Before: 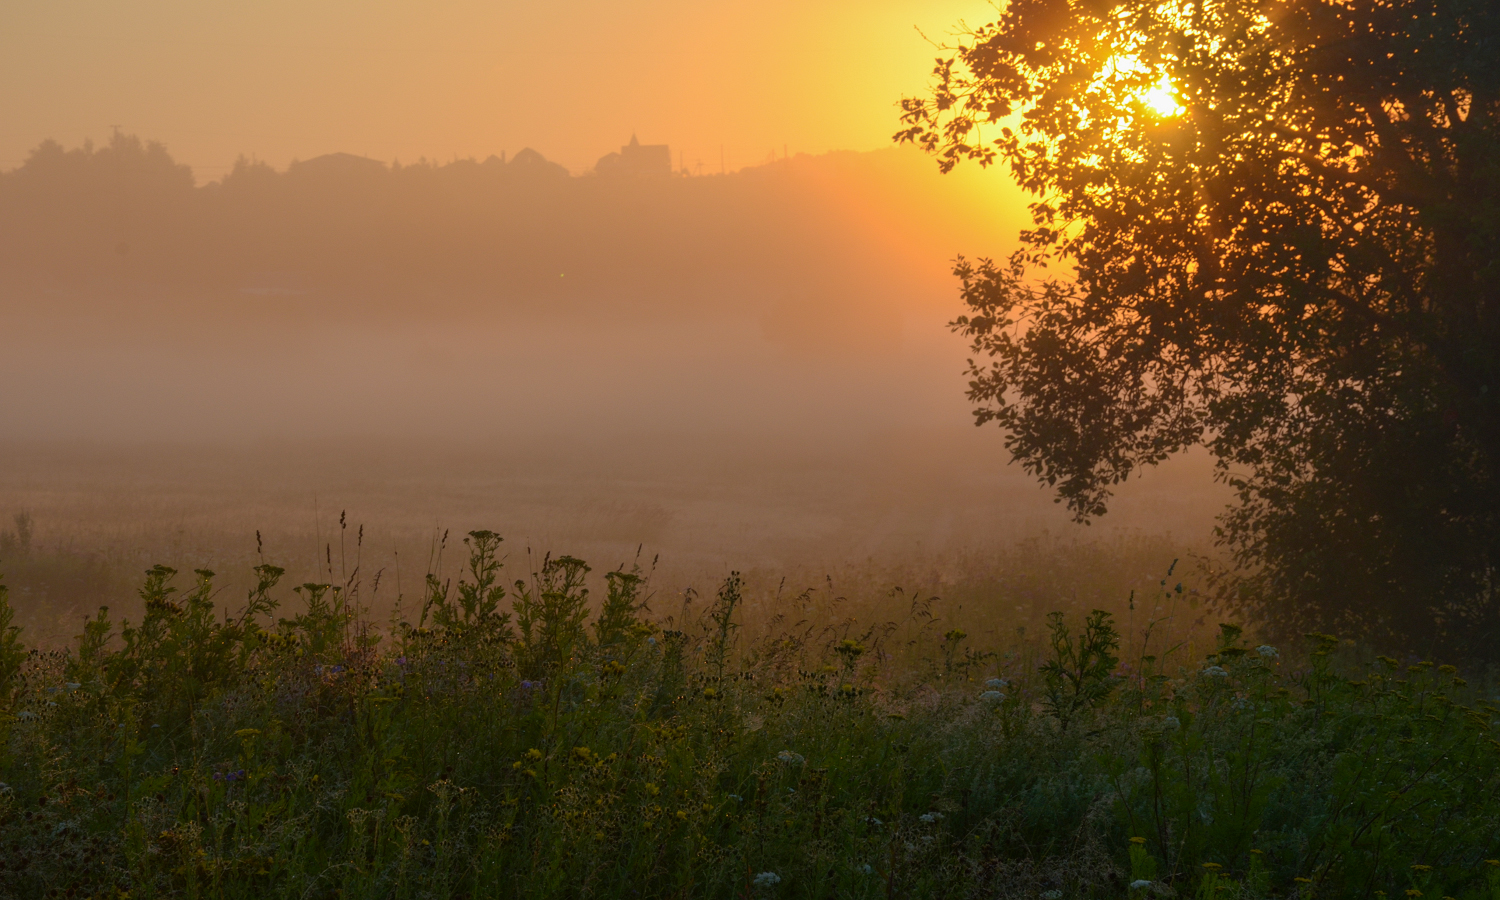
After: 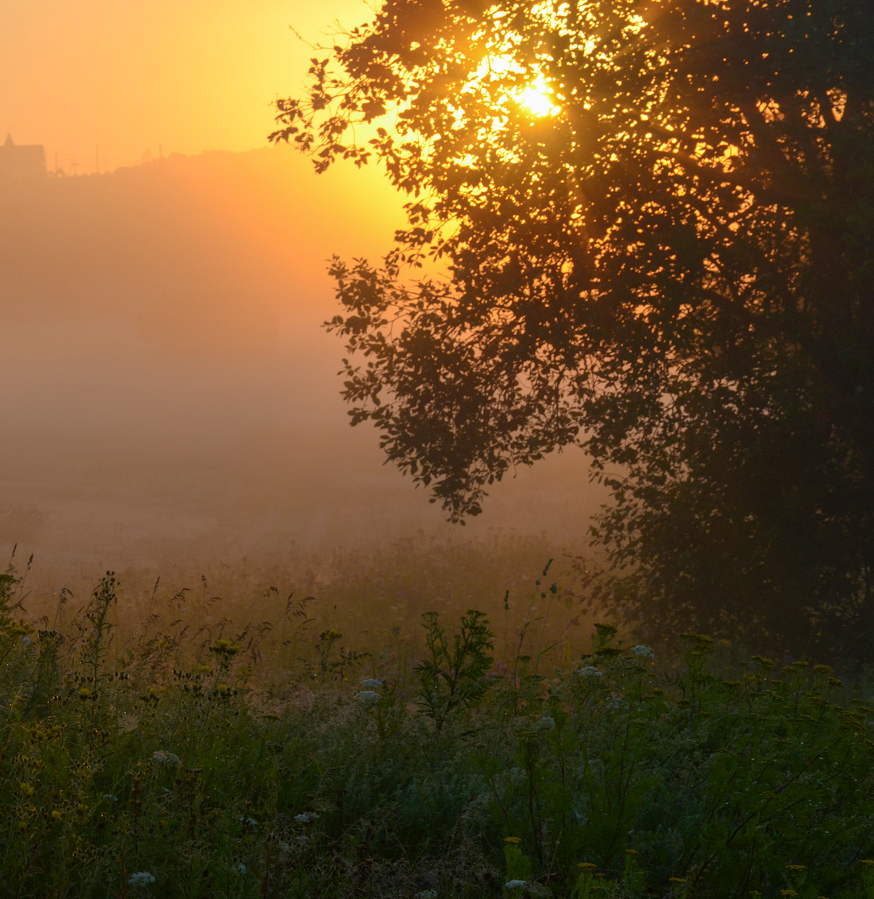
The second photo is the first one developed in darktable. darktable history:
crop: left 41.728%
shadows and highlights: shadows -1.33, highlights 40.32
